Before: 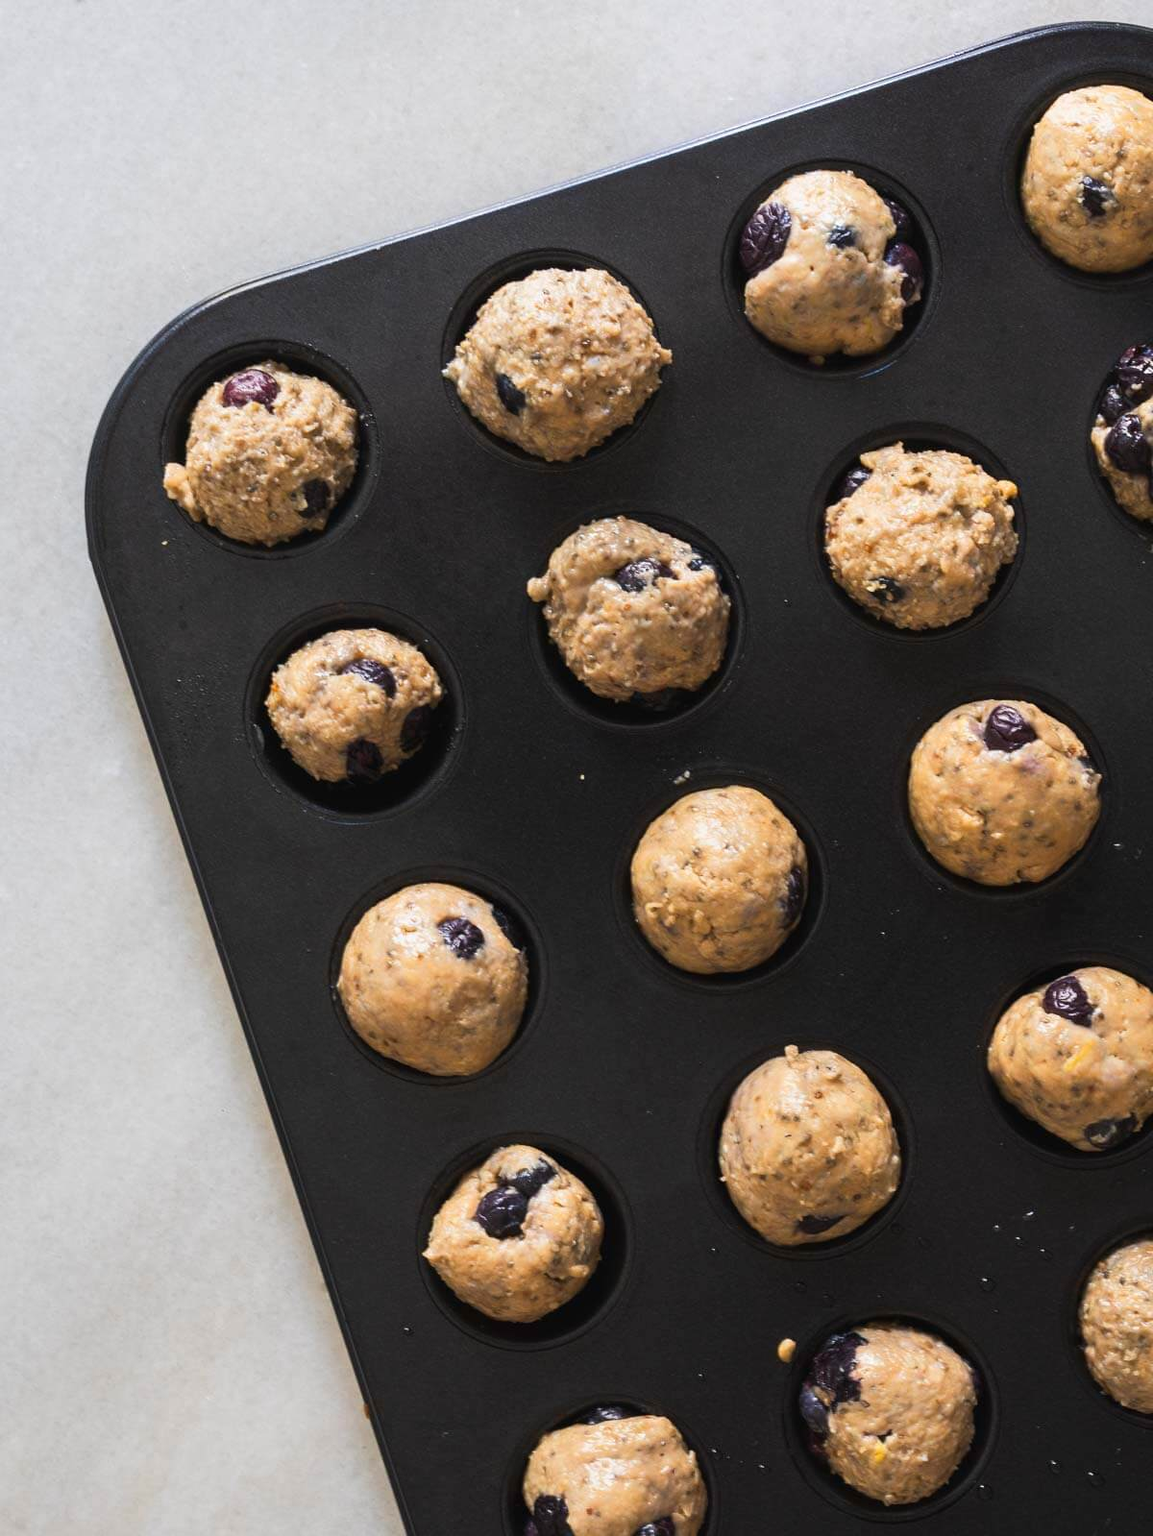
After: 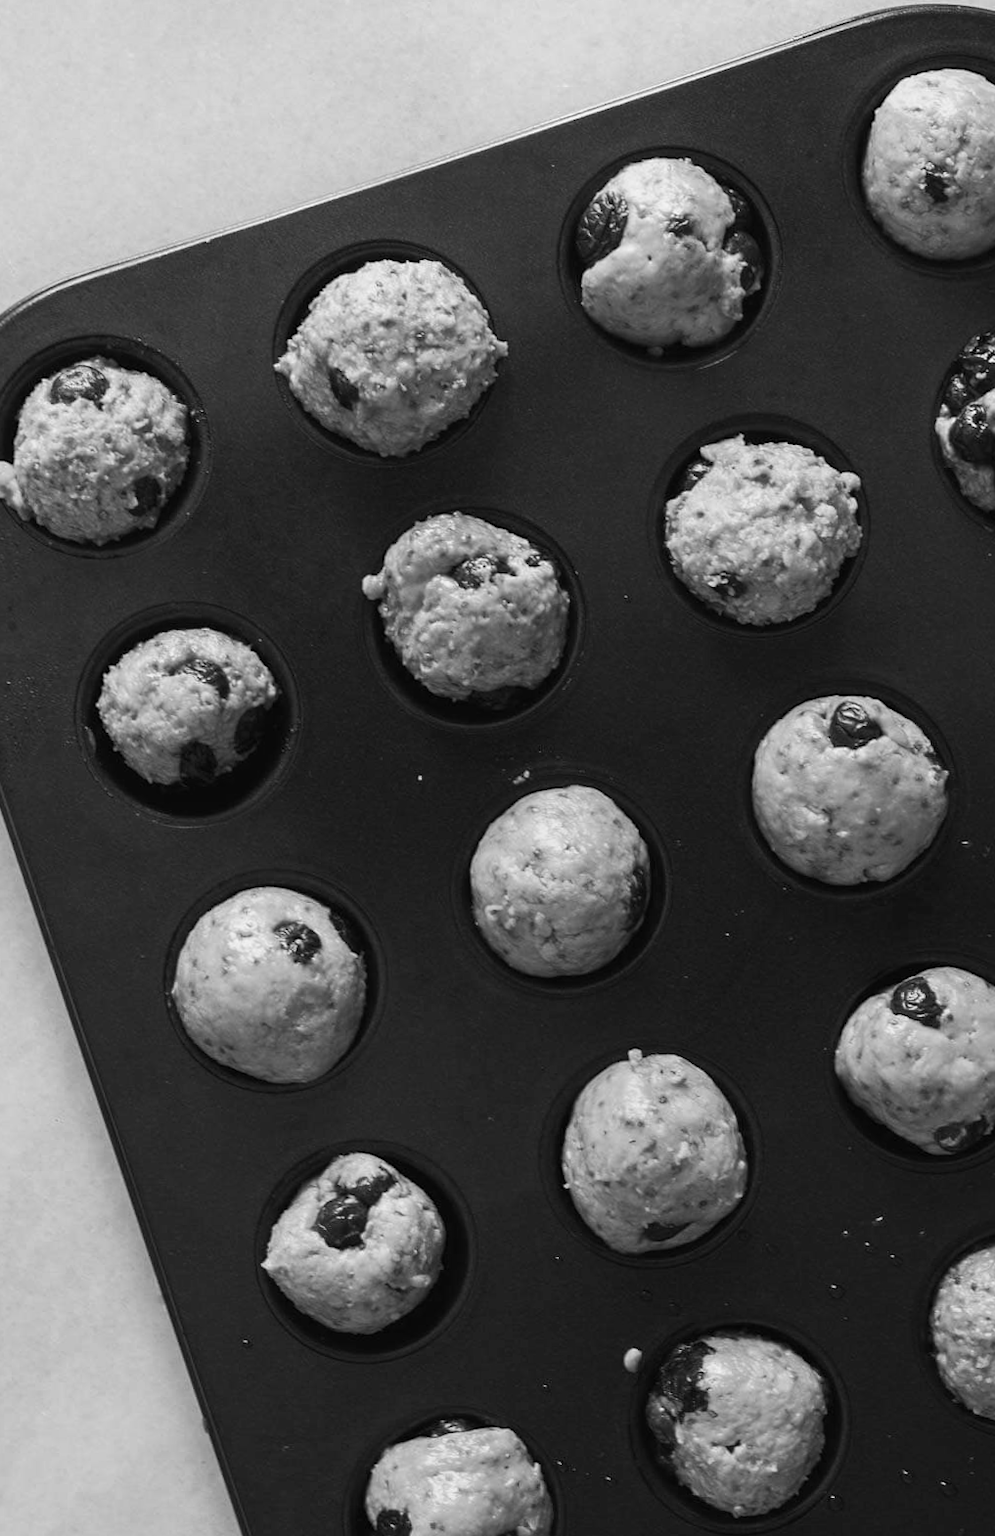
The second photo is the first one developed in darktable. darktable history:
crop and rotate: left 14.584%
color calibration: output gray [0.21, 0.42, 0.37, 0], gray › normalize channels true, illuminant same as pipeline (D50), adaptation XYZ, x 0.346, y 0.359, gamut compression 0
rotate and perspective: rotation -0.45°, automatic cropping original format, crop left 0.008, crop right 0.992, crop top 0.012, crop bottom 0.988
